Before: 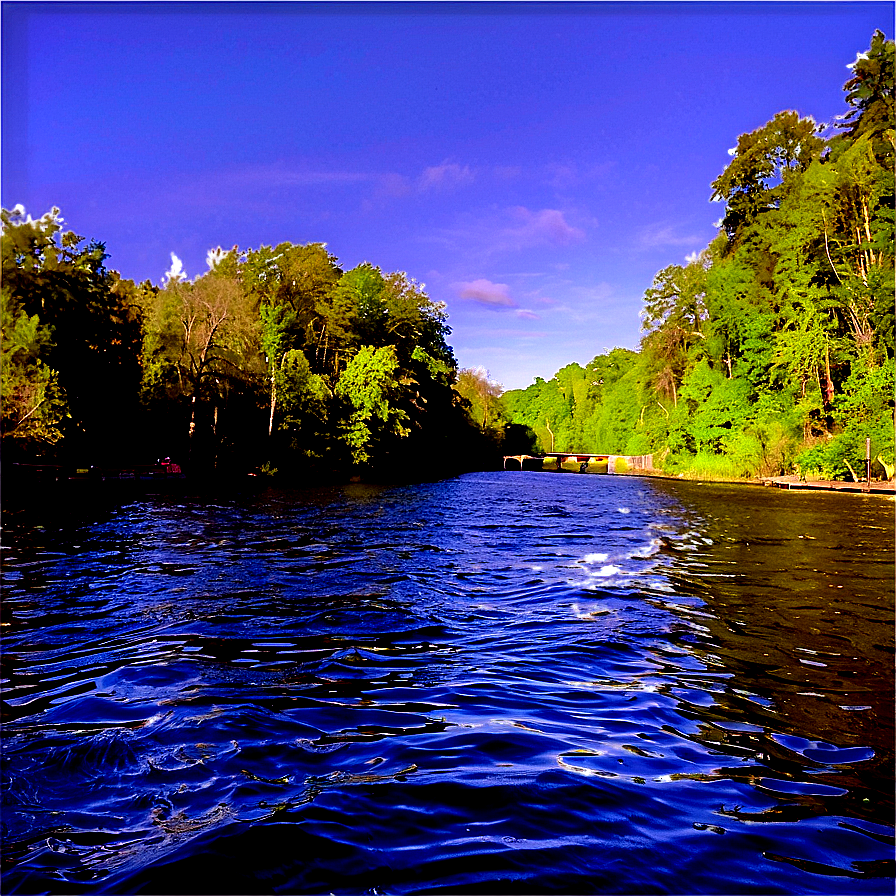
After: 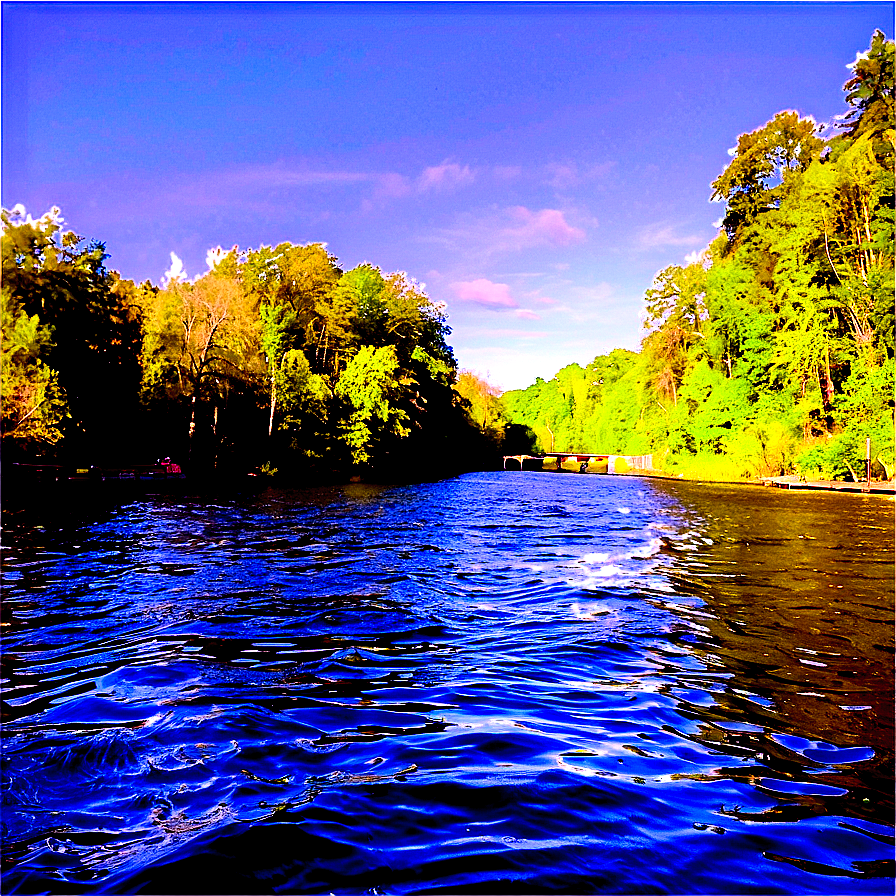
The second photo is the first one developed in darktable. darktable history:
shadows and highlights: shadows 12, white point adjustment 1.2, highlights -0.36, soften with gaussian
exposure: exposure 0.7 EV, compensate highlight preservation false
contrast brightness saturation: contrast 0.2, brightness 0.16, saturation 0.22
white balance: red 1.042, blue 1.17
